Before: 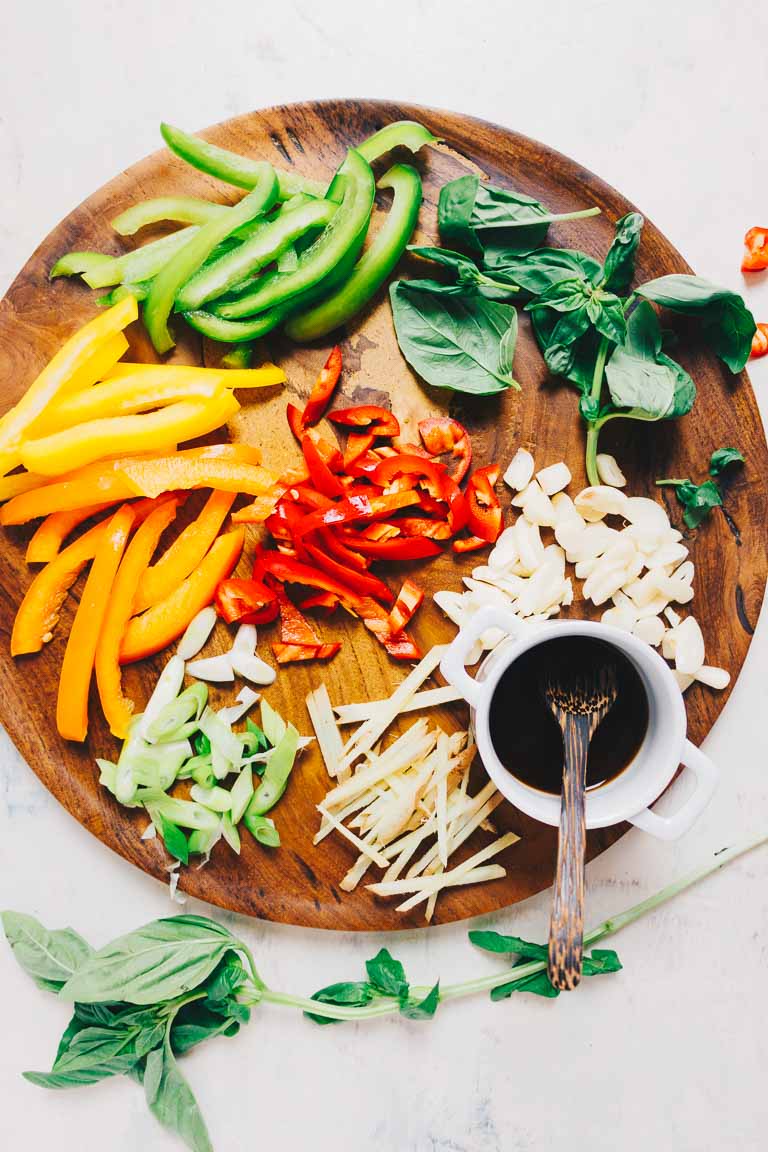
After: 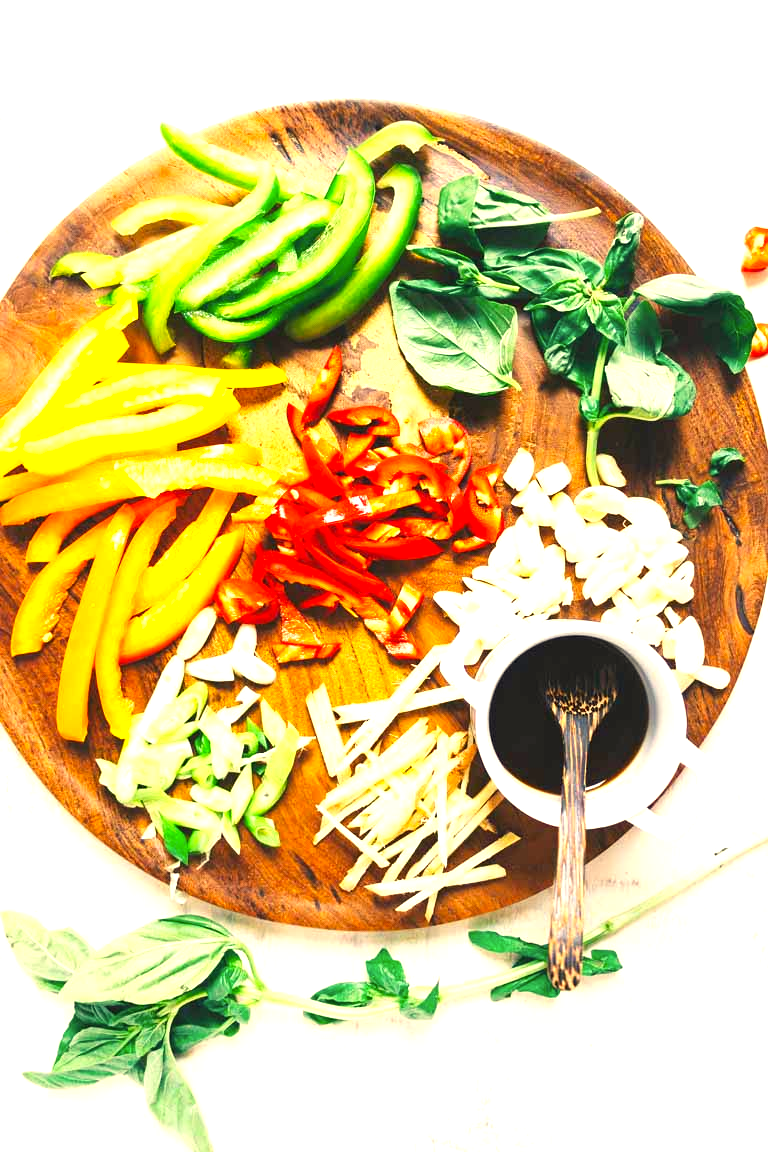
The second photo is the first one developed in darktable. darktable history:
exposure: black level correction 0, exposure 1 EV, compensate highlight preservation false
color correction: highlights a* 1.26, highlights b* 17.13
